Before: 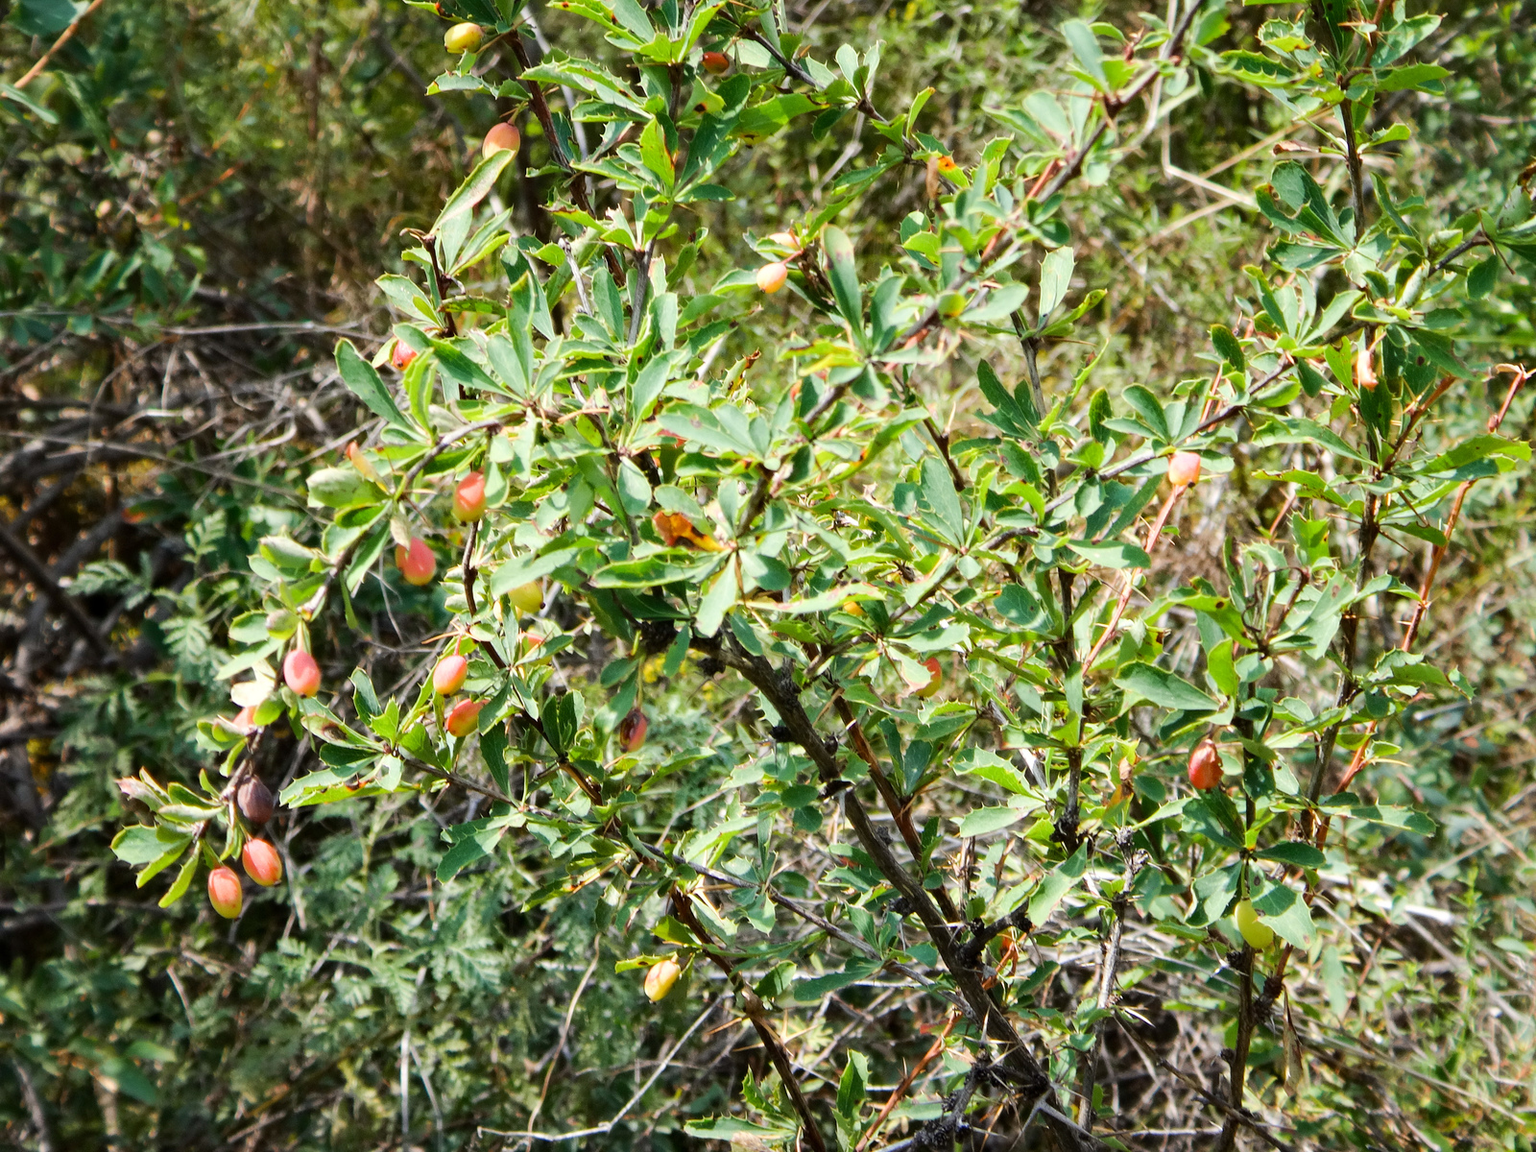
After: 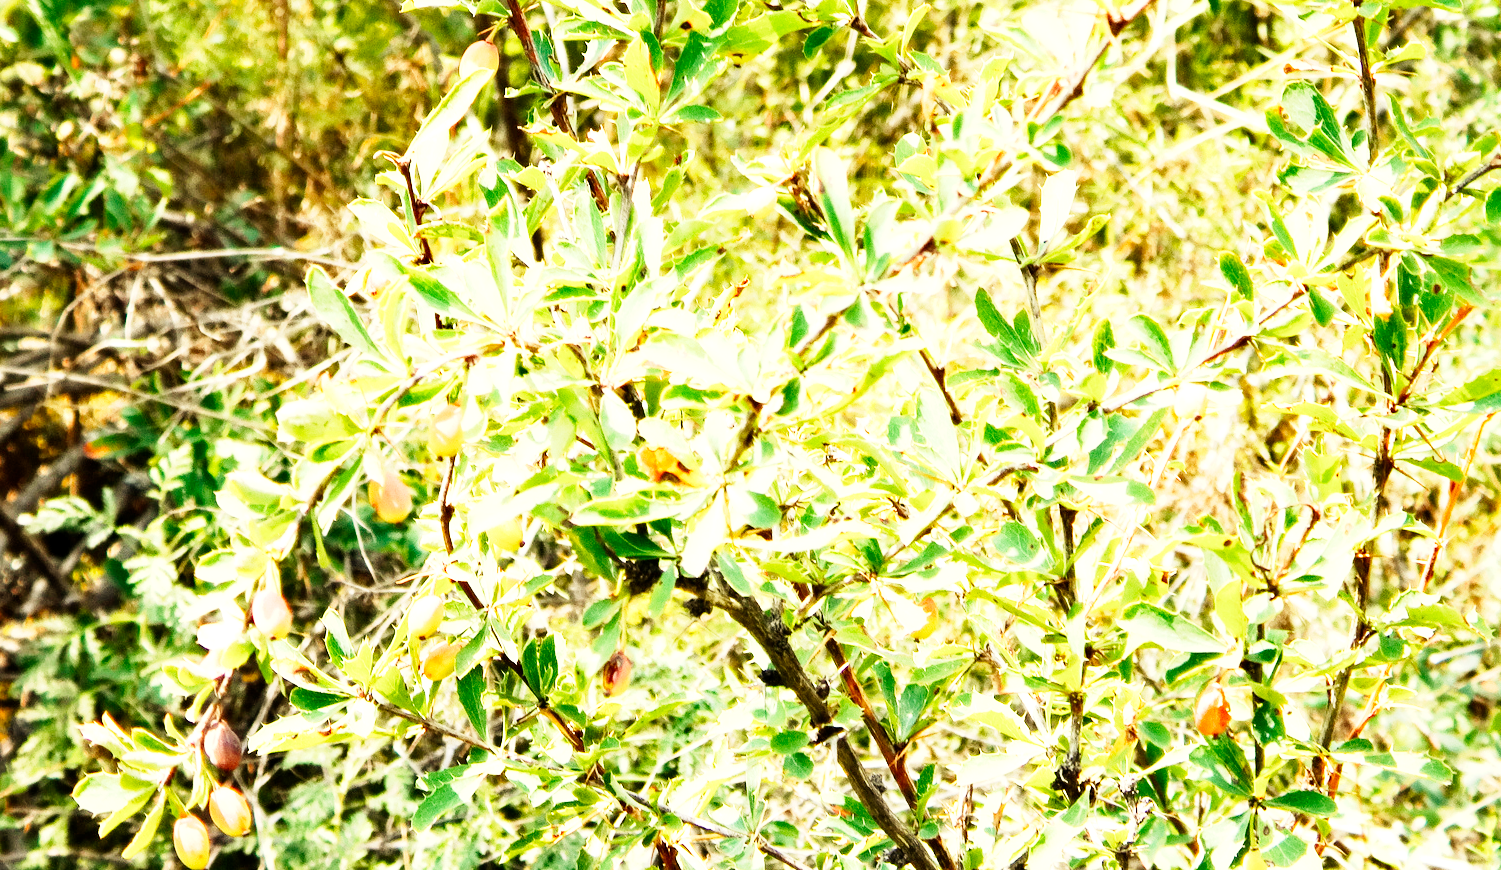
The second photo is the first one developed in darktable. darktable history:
white balance: red 1.08, blue 0.791
base curve: curves: ch0 [(0, 0) (0, 0.001) (0.001, 0.001) (0.004, 0.002) (0.007, 0.004) (0.015, 0.013) (0.033, 0.045) (0.052, 0.096) (0.075, 0.17) (0.099, 0.241) (0.163, 0.42) (0.219, 0.55) (0.259, 0.616) (0.327, 0.722) (0.365, 0.765) (0.522, 0.873) (0.547, 0.881) (0.689, 0.919) (0.826, 0.952) (1, 1)], preserve colors none
crop: left 2.737%, top 7.287%, right 3.421%, bottom 20.179%
exposure: black level correction 0.001, exposure 1 EV, compensate highlight preservation false
